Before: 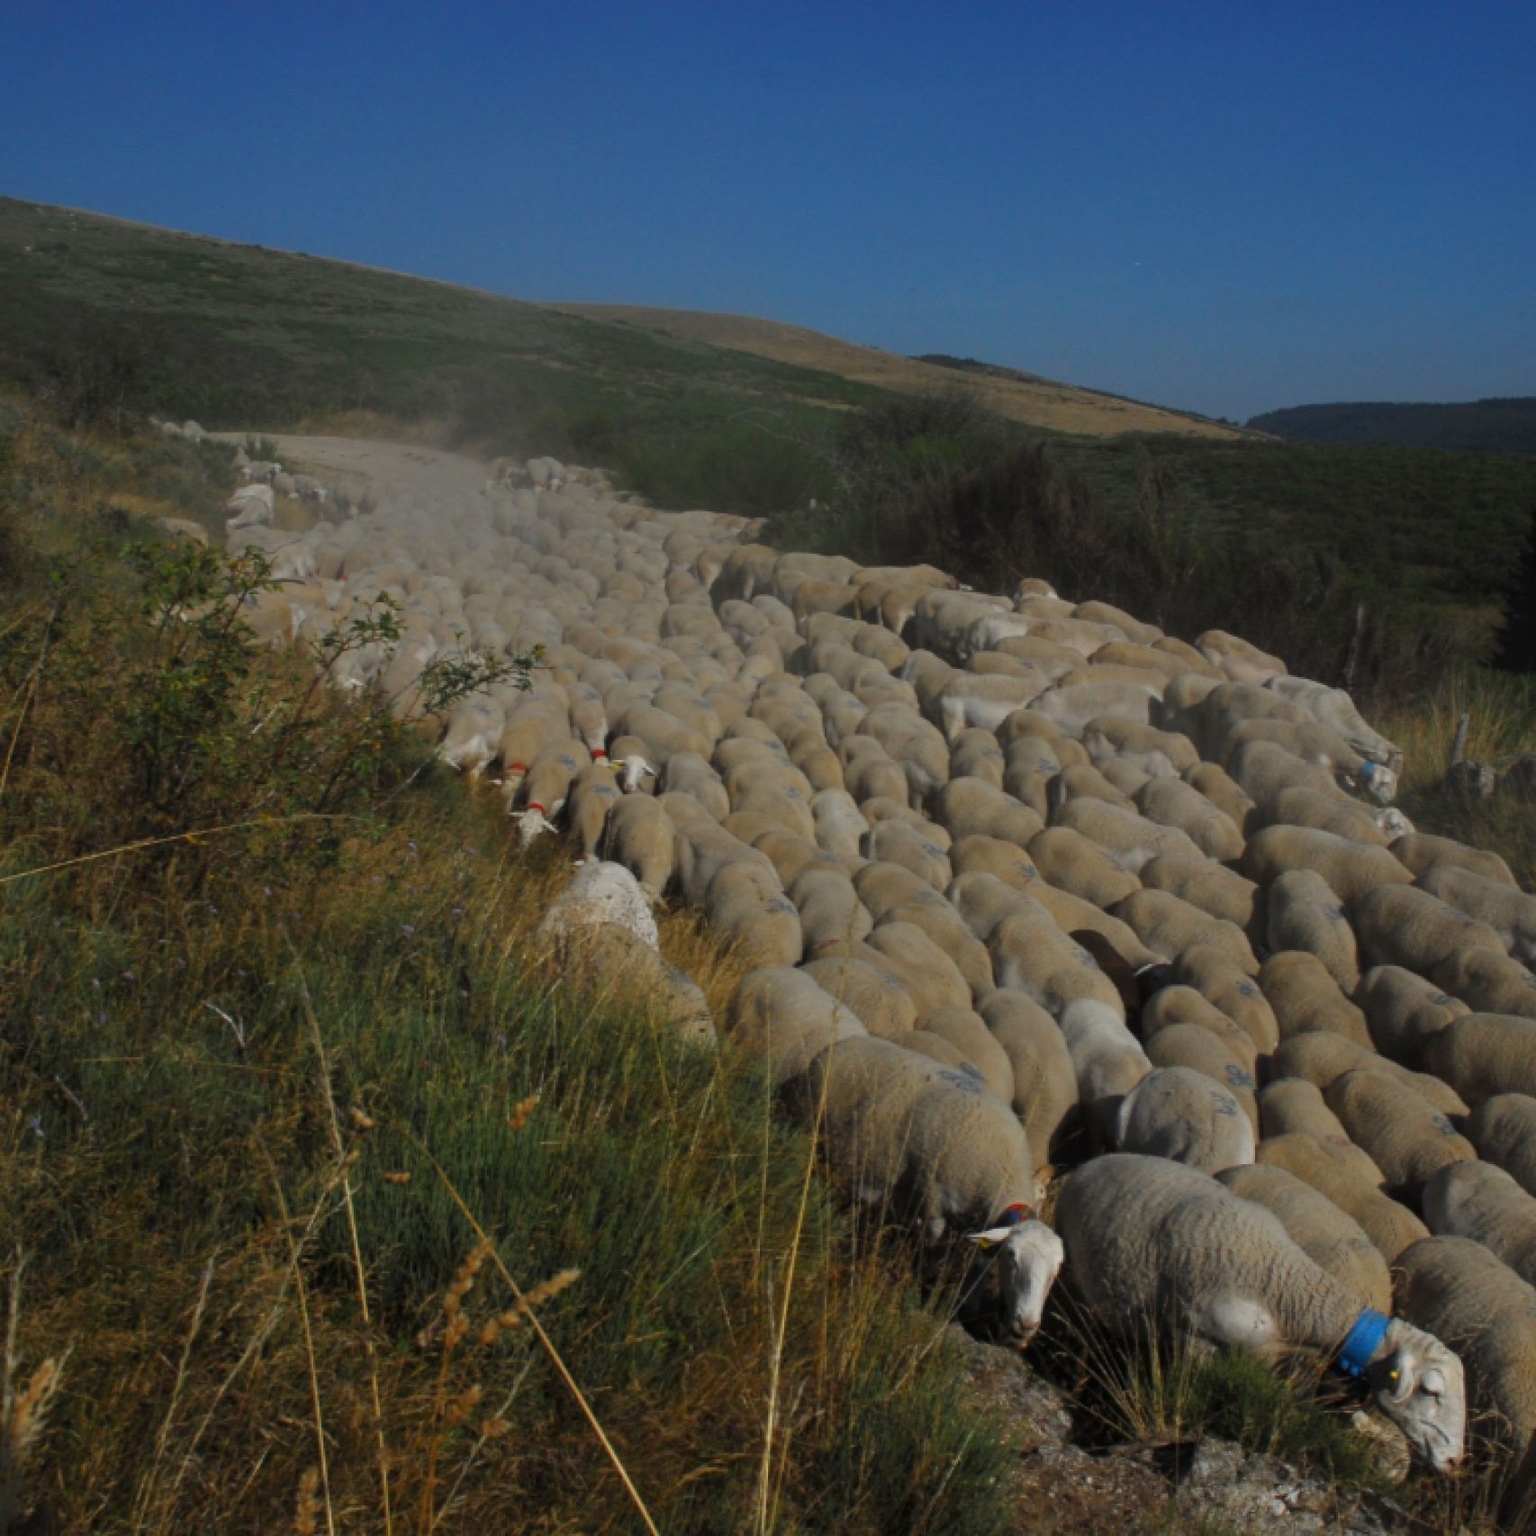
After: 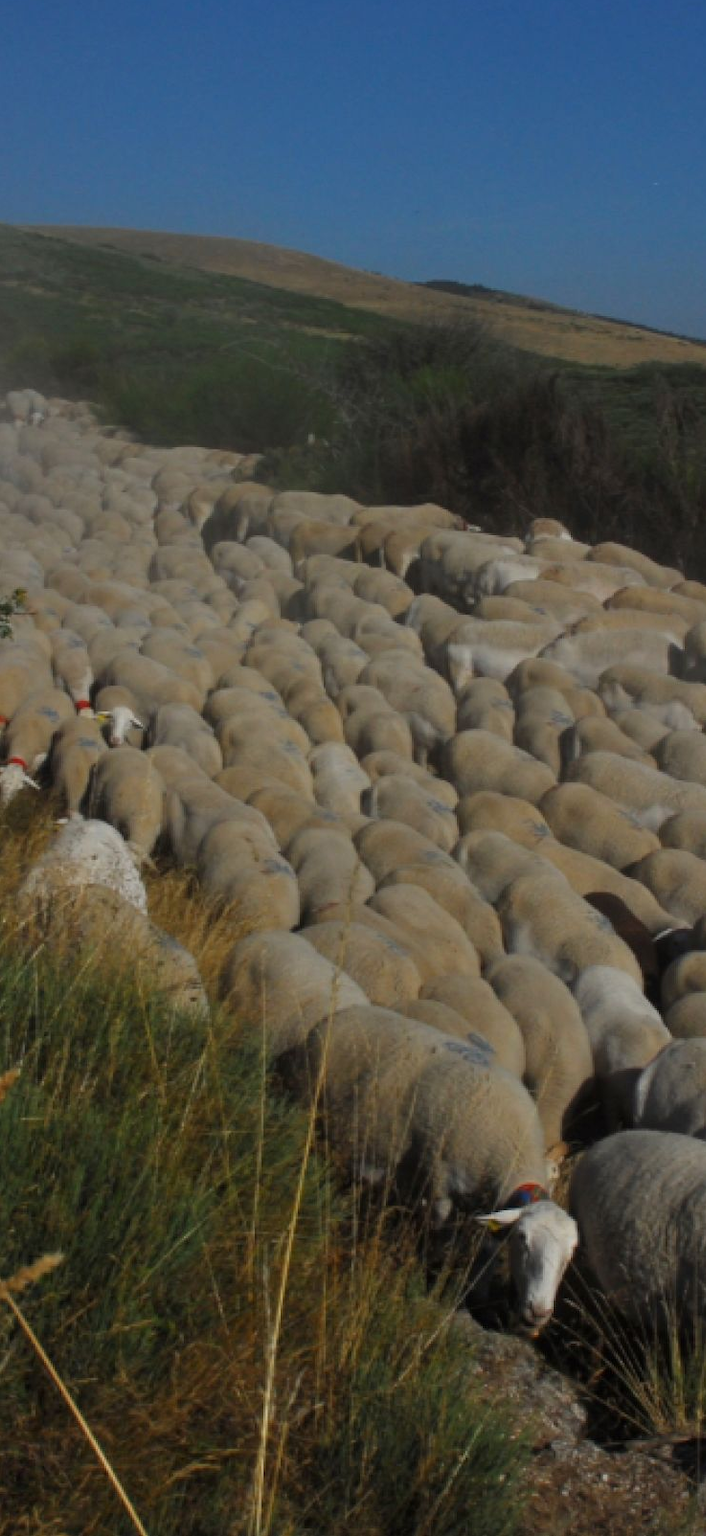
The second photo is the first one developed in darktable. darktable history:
crop: left 33.901%, top 5.955%, right 22.839%
